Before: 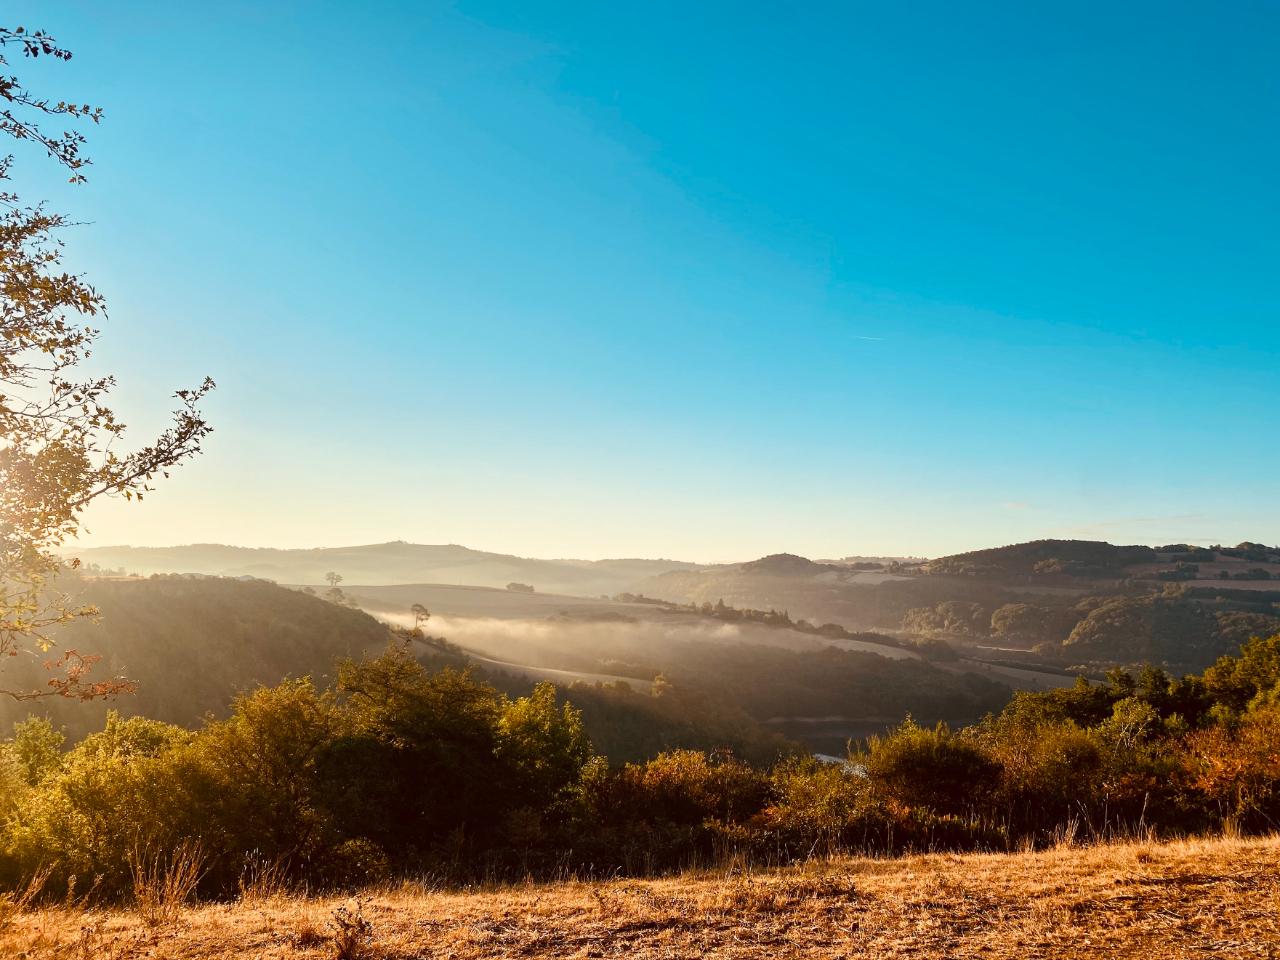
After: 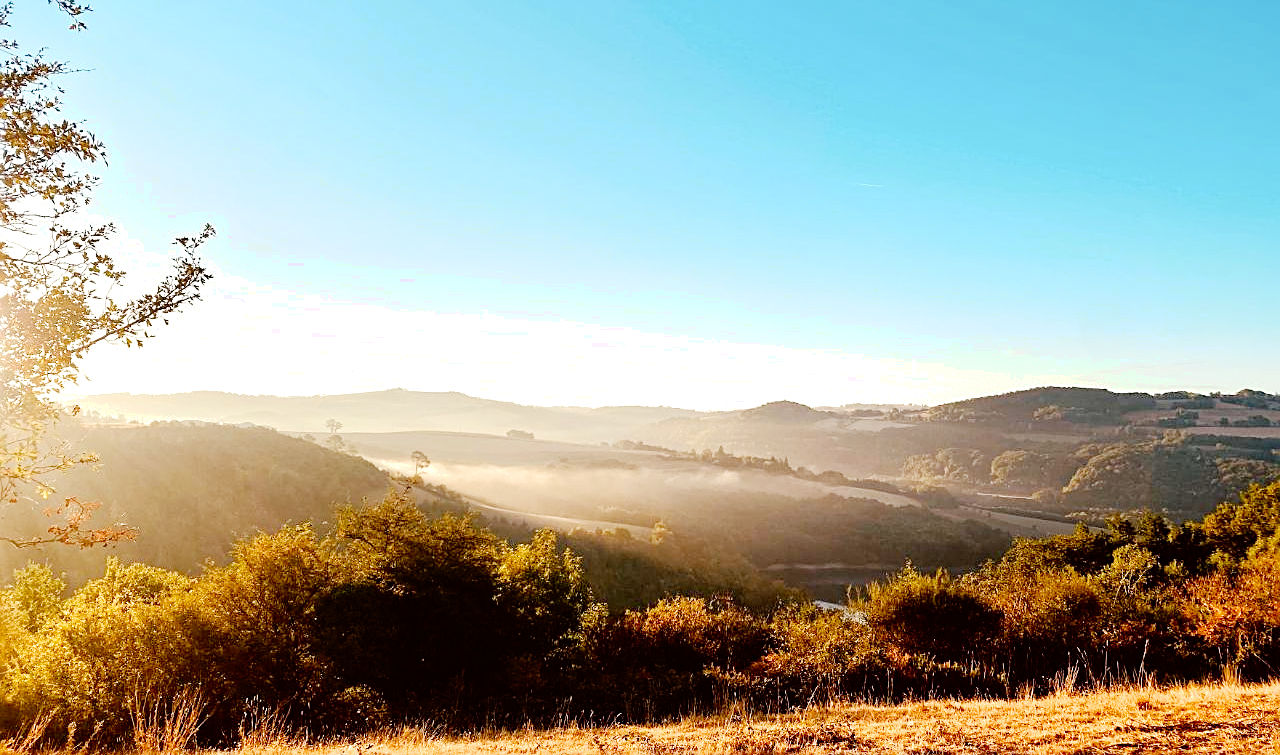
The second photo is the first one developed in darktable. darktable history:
tone curve: curves: ch0 [(0, 0) (0.07, 0.057) (0.15, 0.177) (0.352, 0.445) (0.59, 0.703) (0.857, 0.908) (1, 1)], preserve colors none
shadows and highlights: shadows 20.65, highlights -20.08, soften with gaussian
contrast brightness saturation: contrast 0.041, saturation 0.155
tone equalizer: -8 EV -0.715 EV, -7 EV -0.722 EV, -6 EV -0.596 EV, -5 EV -0.378 EV, -3 EV 0.399 EV, -2 EV 0.6 EV, -1 EV 0.682 EV, +0 EV 0.774 EV
filmic rgb: black relative exposure -14.97 EV, white relative exposure 3 EV, target black luminance 0%, hardness 9.19, latitude 98.21%, contrast 0.915, shadows ↔ highlights balance 0.677%, preserve chrominance no, color science v3 (2019), use custom middle-gray values true
sharpen: on, module defaults
crop and rotate: top 15.953%, bottom 5.372%
